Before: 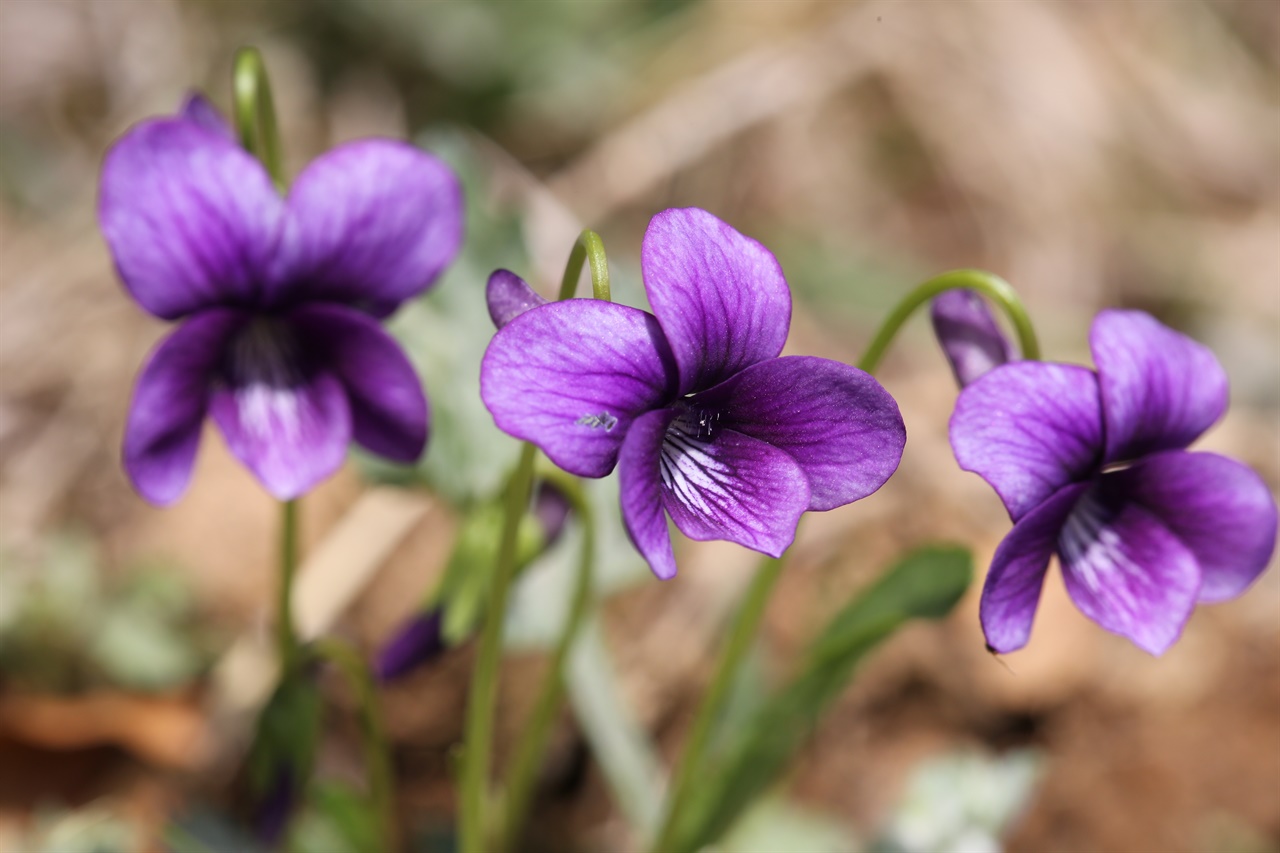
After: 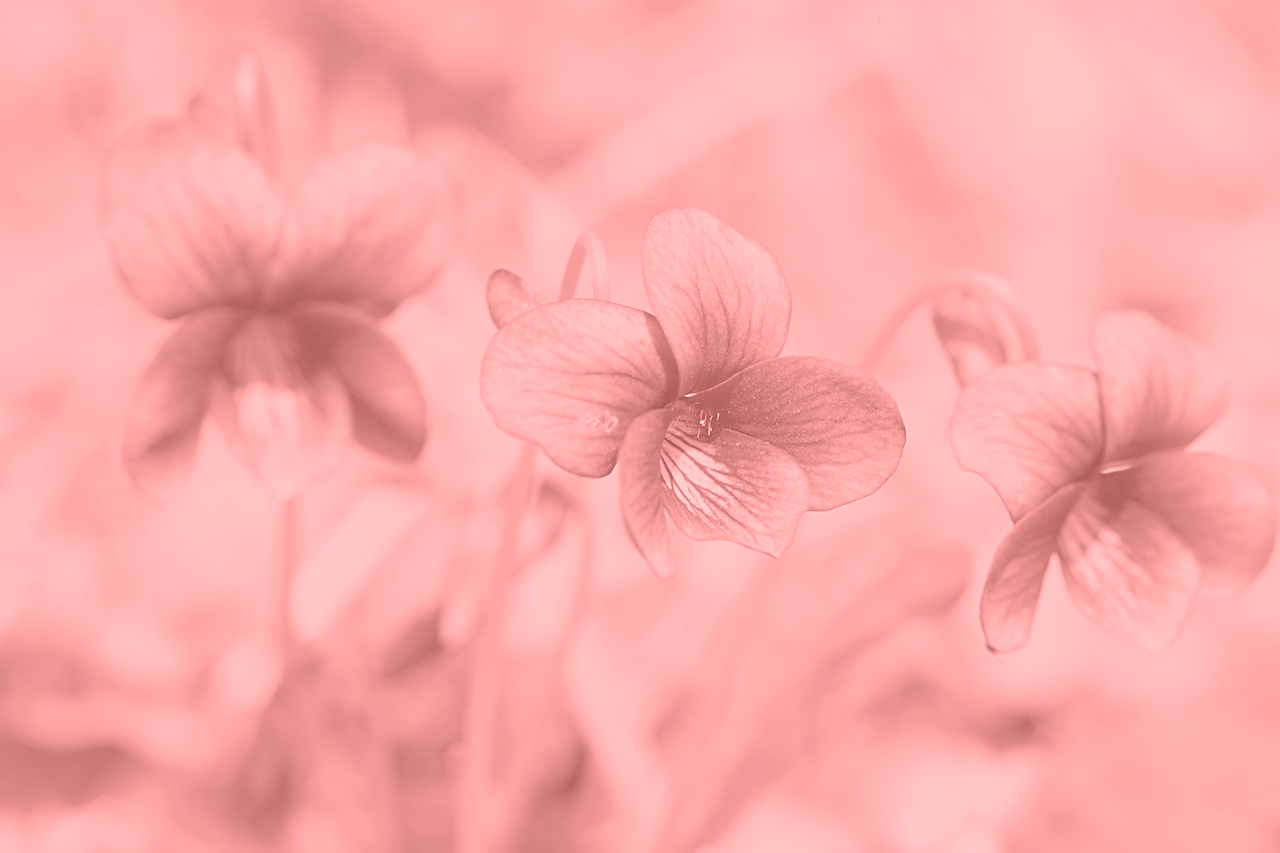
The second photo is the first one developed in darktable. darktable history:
sharpen: on, module defaults
colorize: saturation 51%, source mix 50.67%, lightness 50.67%
